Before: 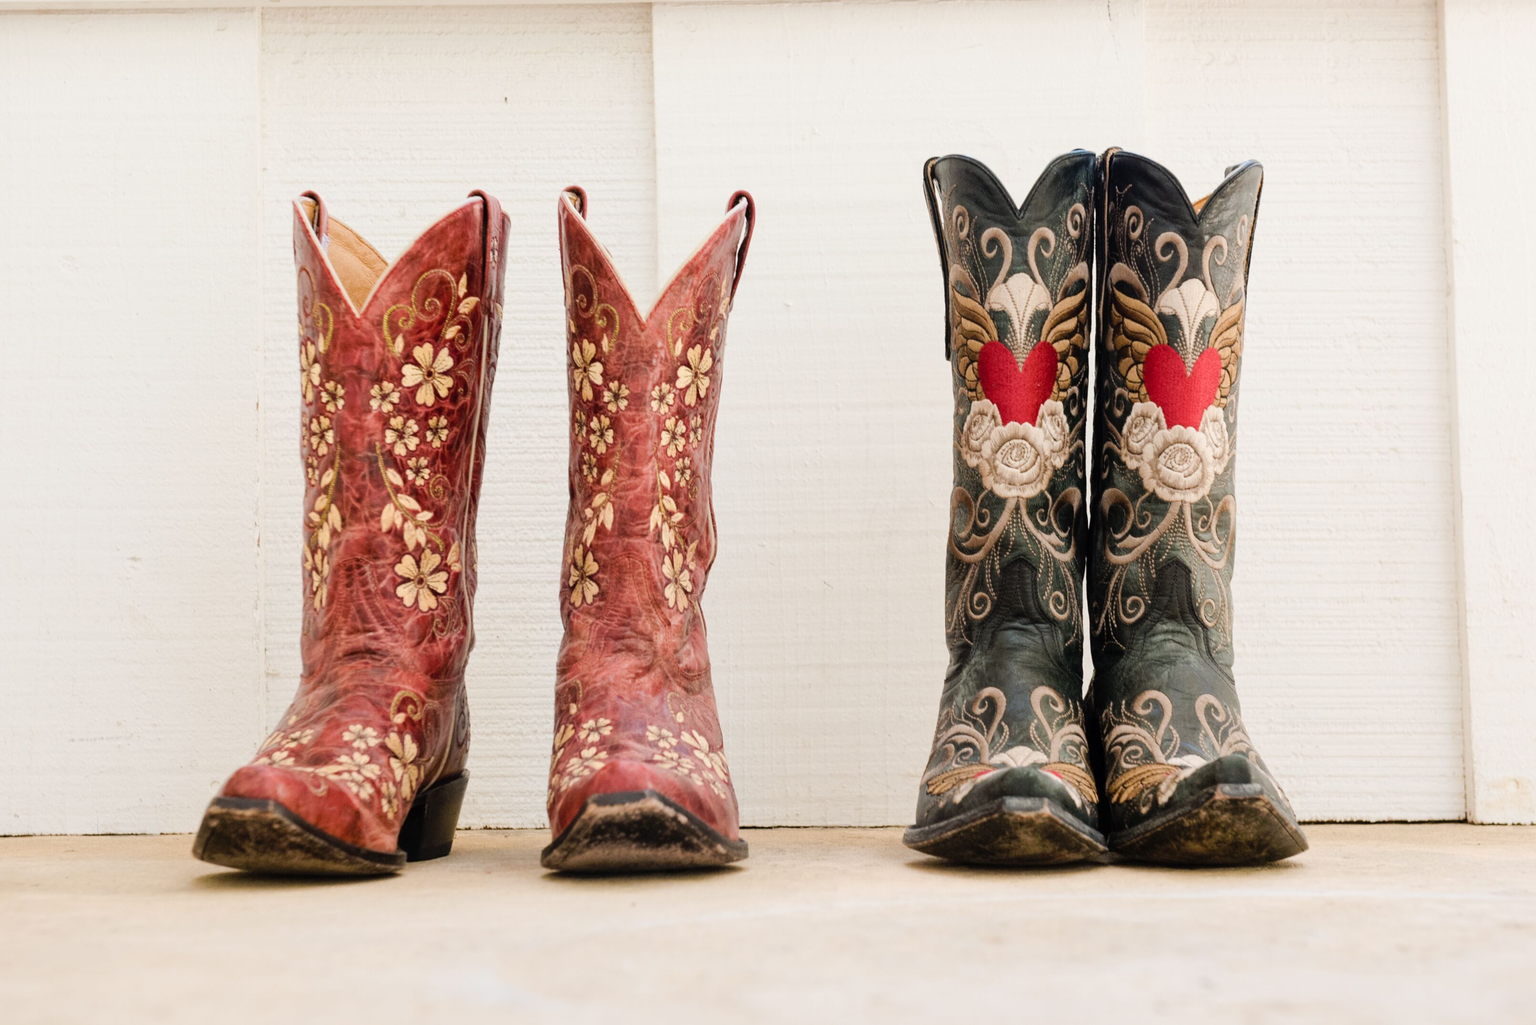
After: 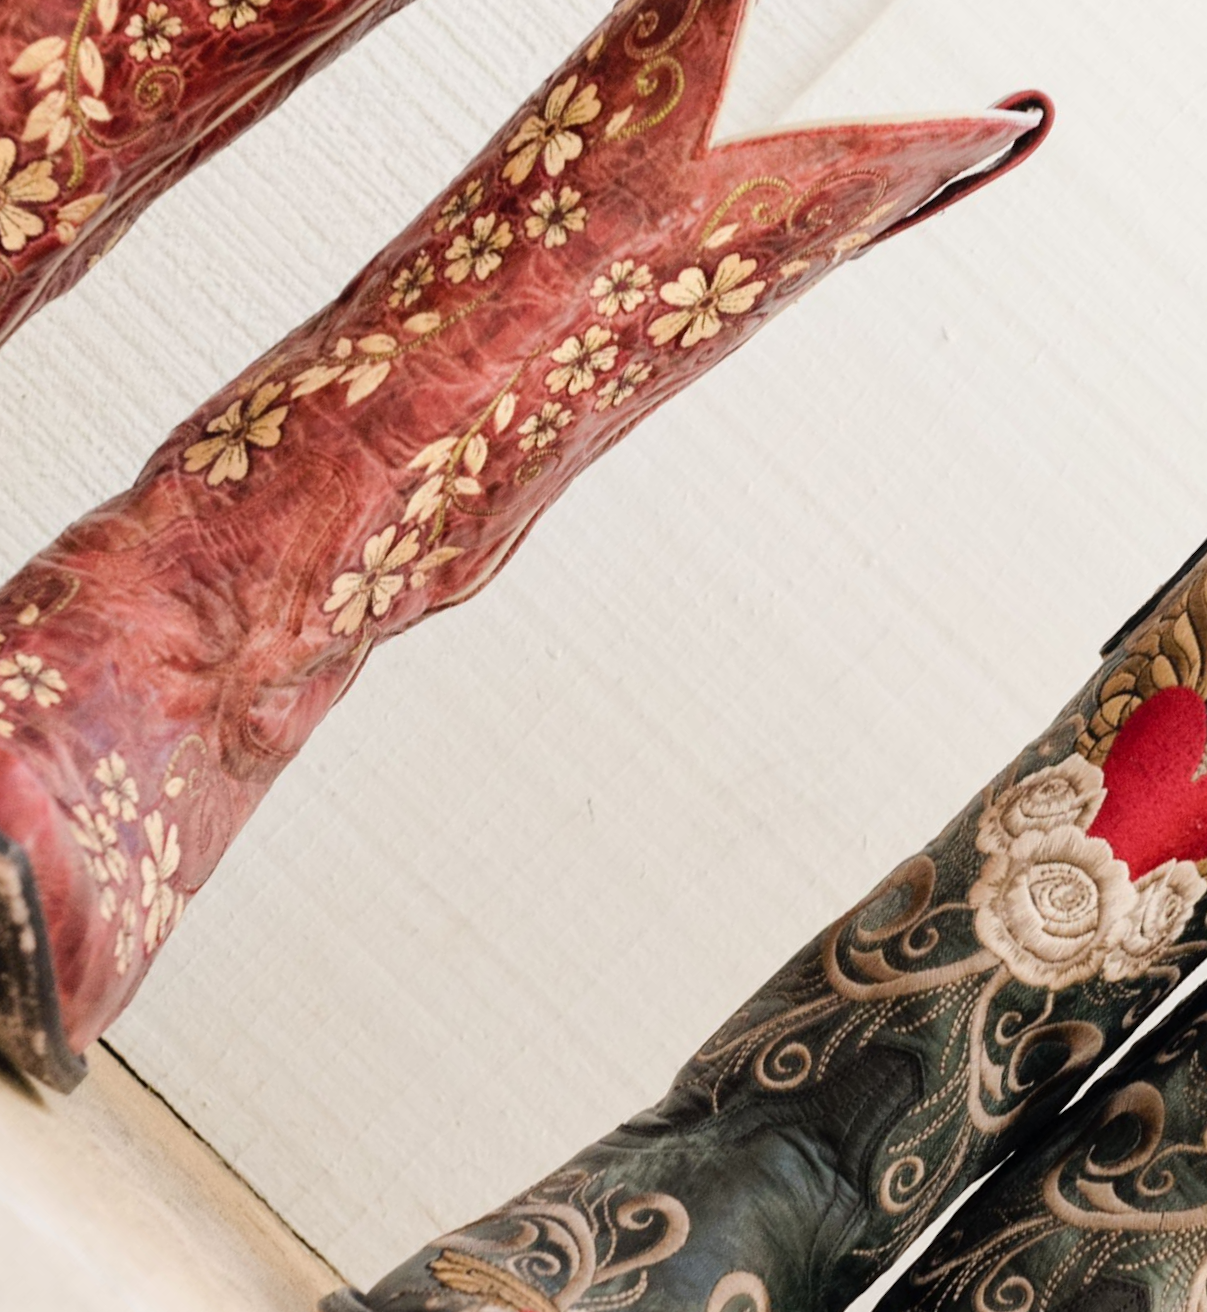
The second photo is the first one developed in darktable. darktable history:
crop and rotate: angle -45.04°, top 16.379%, right 0.806%, bottom 11.664%
